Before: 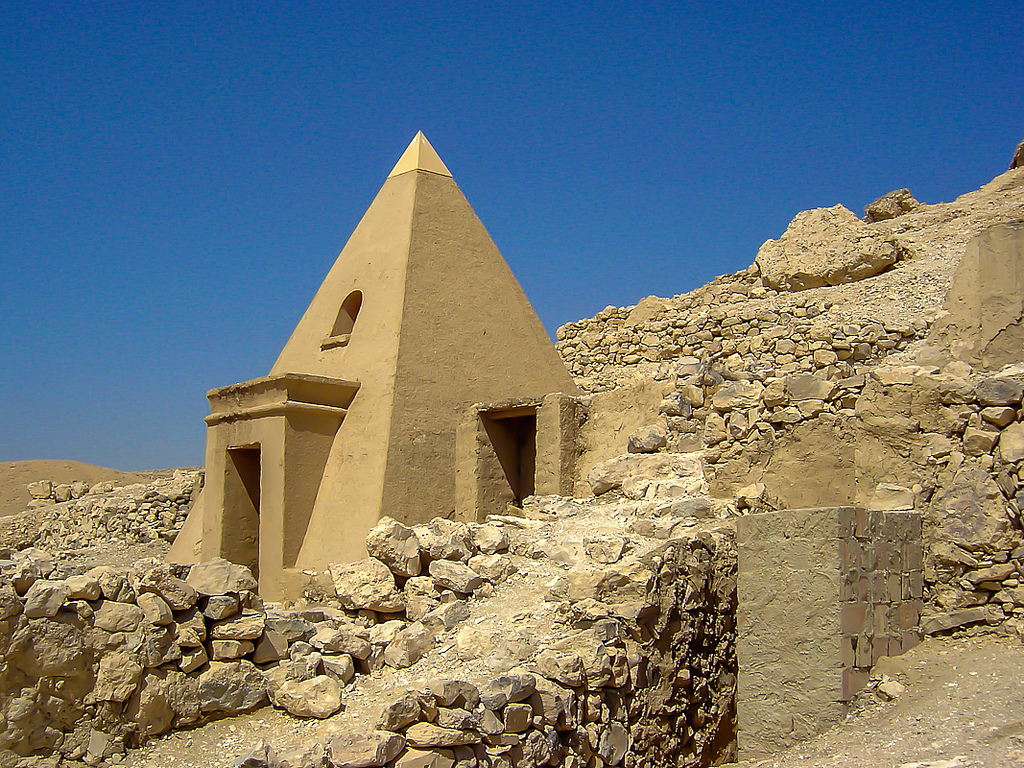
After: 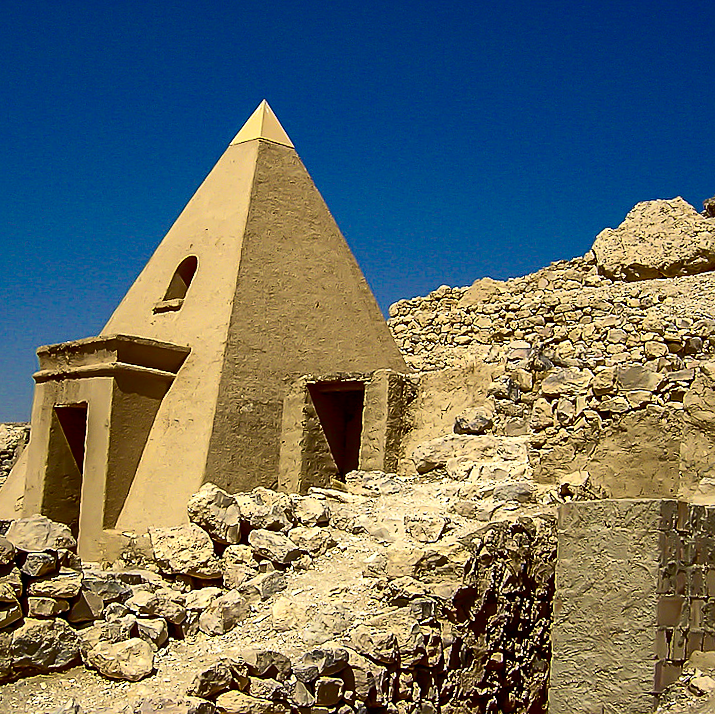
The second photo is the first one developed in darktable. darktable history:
sharpen: on, module defaults
crop and rotate: angle -3.26°, left 14.157%, top 0.034%, right 10.794%, bottom 0.059%
tone equalizer: on, module defaults
contrast brightness saturation: contrast 0.337, brightness -0.076, saturation 0.173
exposure: exposure -0.174 EV, compensate highlight preservation false
